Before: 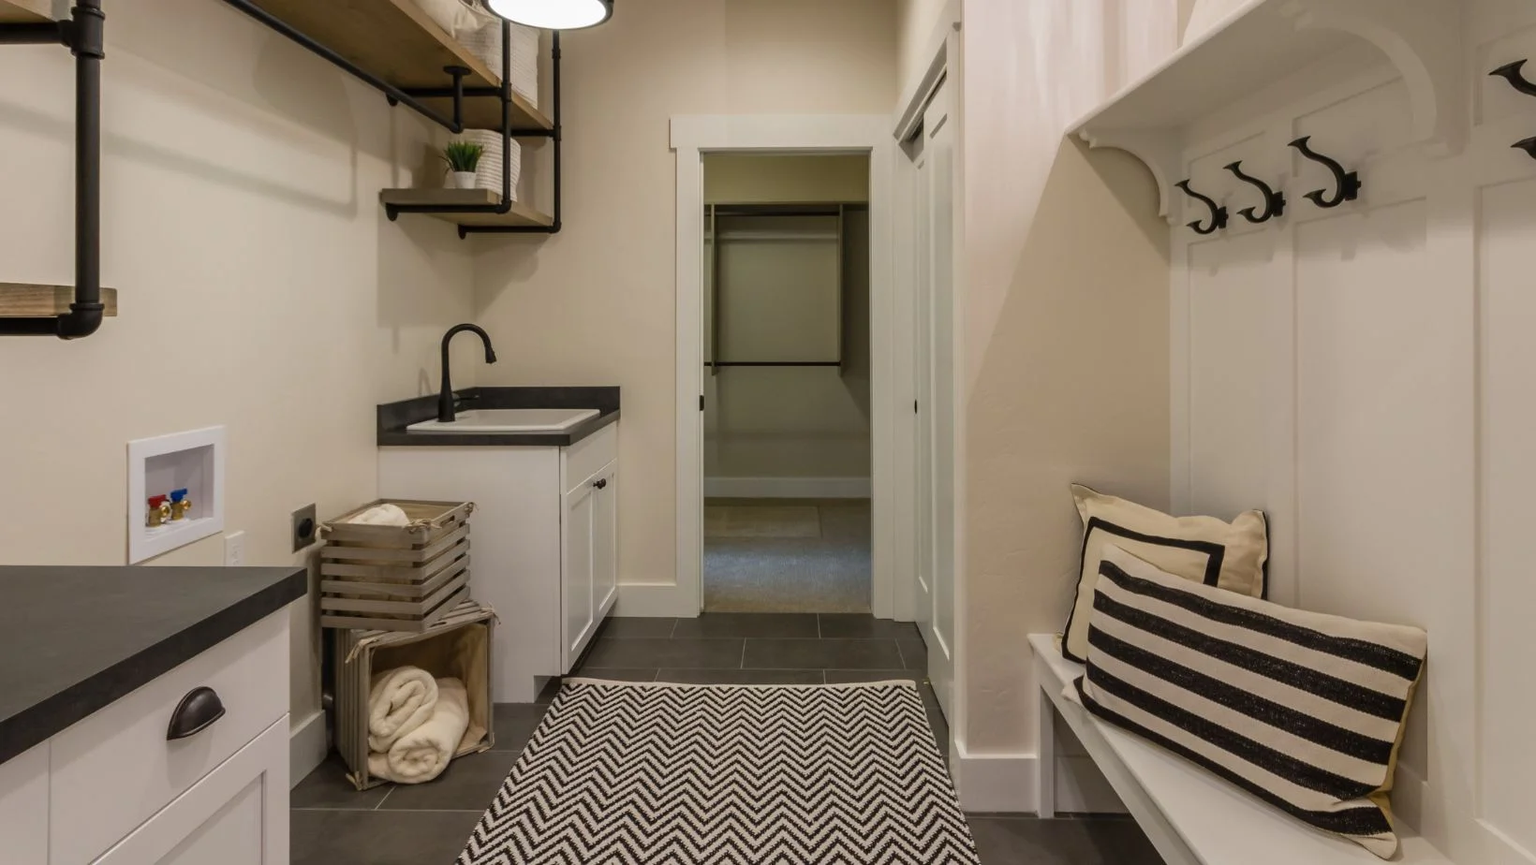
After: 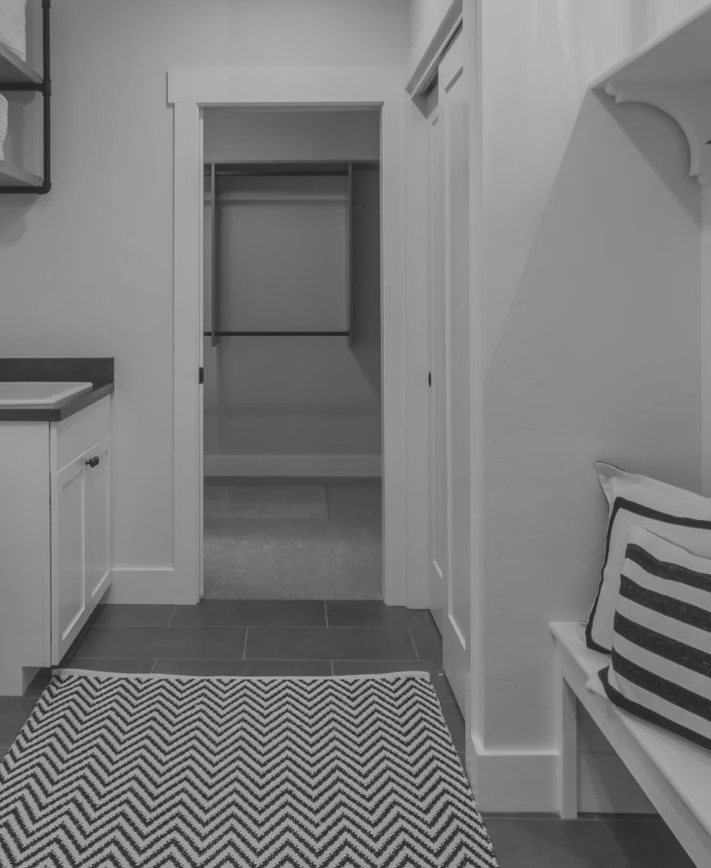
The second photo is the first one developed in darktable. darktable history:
crop: left 33.452%, top 6.025%, right 23.155%
monochrome: on, module defaults
contrast brightness saturation: contrast -0.26, saturation -0.43
